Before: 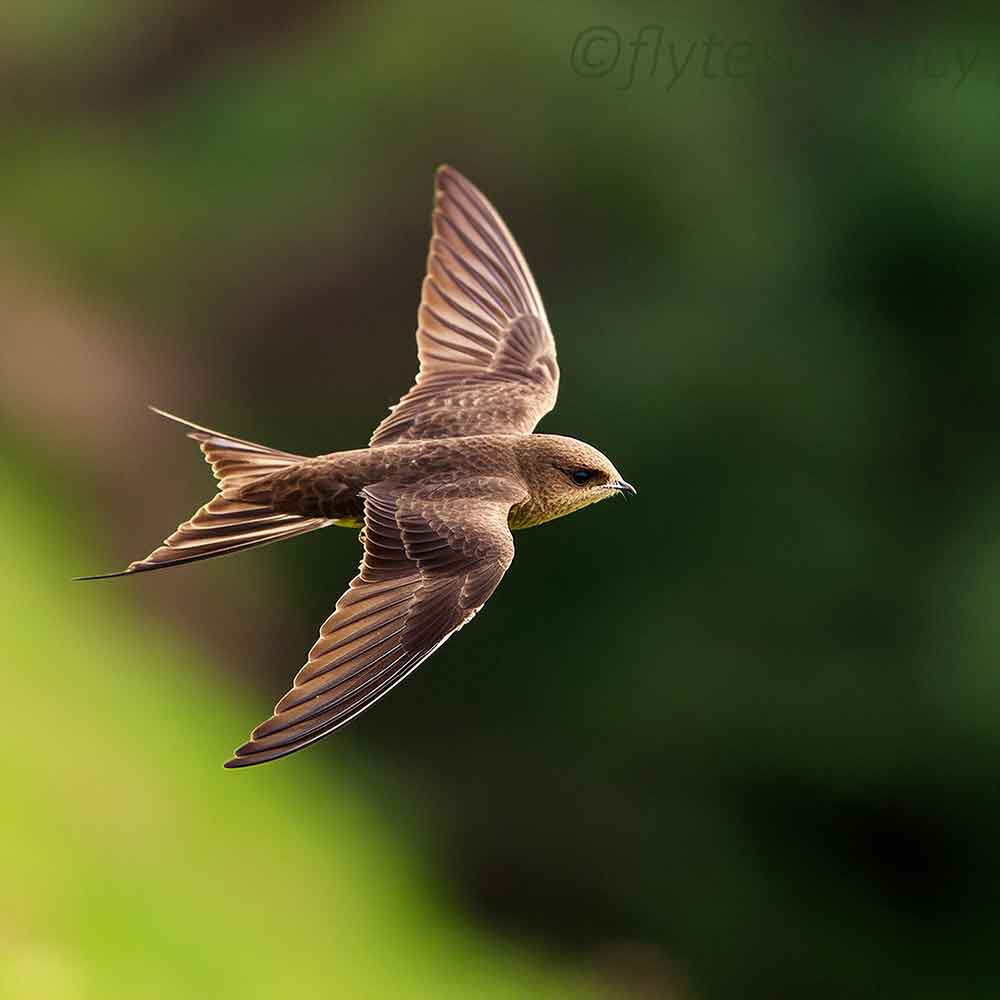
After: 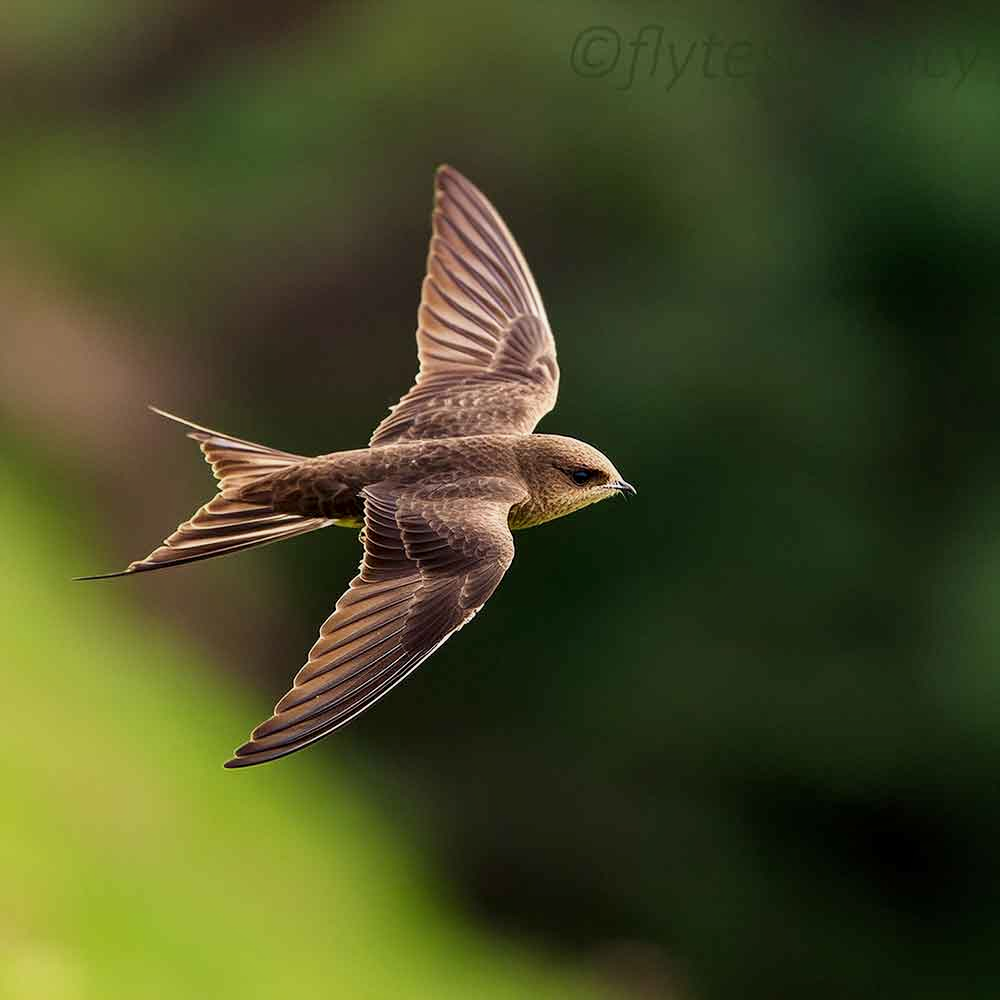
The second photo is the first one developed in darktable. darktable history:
exposure: exposure -0.157 EV, compensate highlight preservation false
local contrast: mode bilateral grid, contrast 20, coarseness 50, detail 120%, midtone range 0.2
